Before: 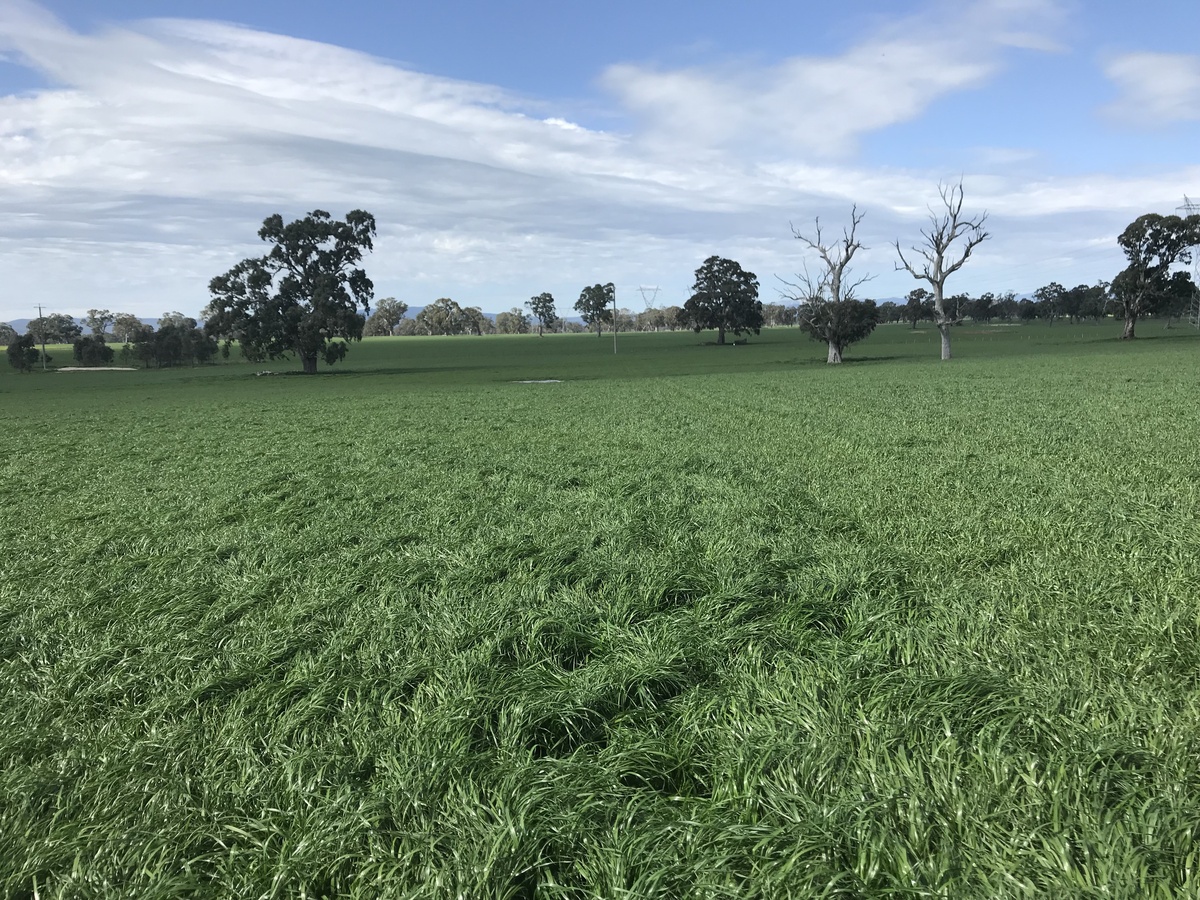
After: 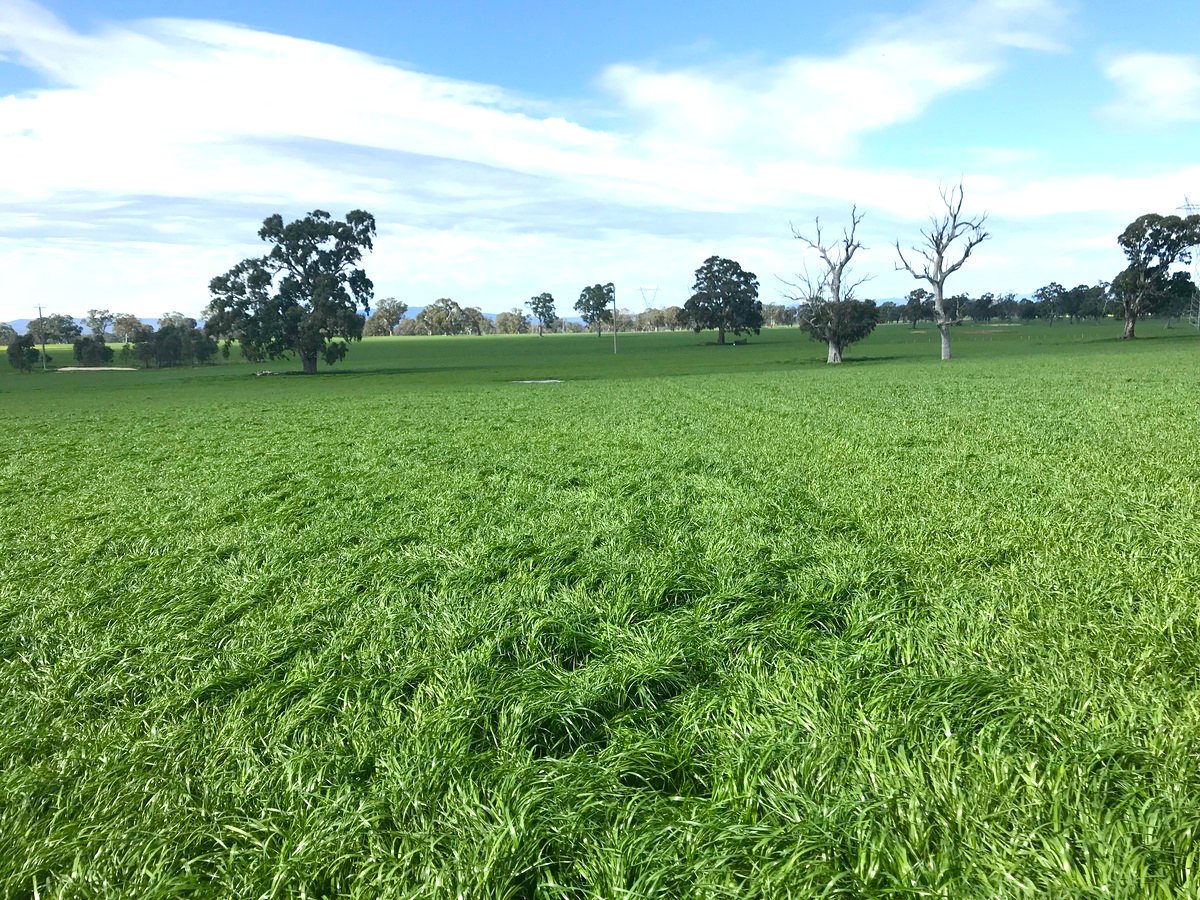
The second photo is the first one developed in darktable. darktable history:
color balance rgb: perceptual saturation grading › global saturation 20%, perceptual saturation grading › highlights -25%, perceptual saturation grading › shadows 25%, global vibrance 50%
exposure: black level correction 0, exposure 0.7 EV, compensate exposure bias true, compensate highlight preservation false
